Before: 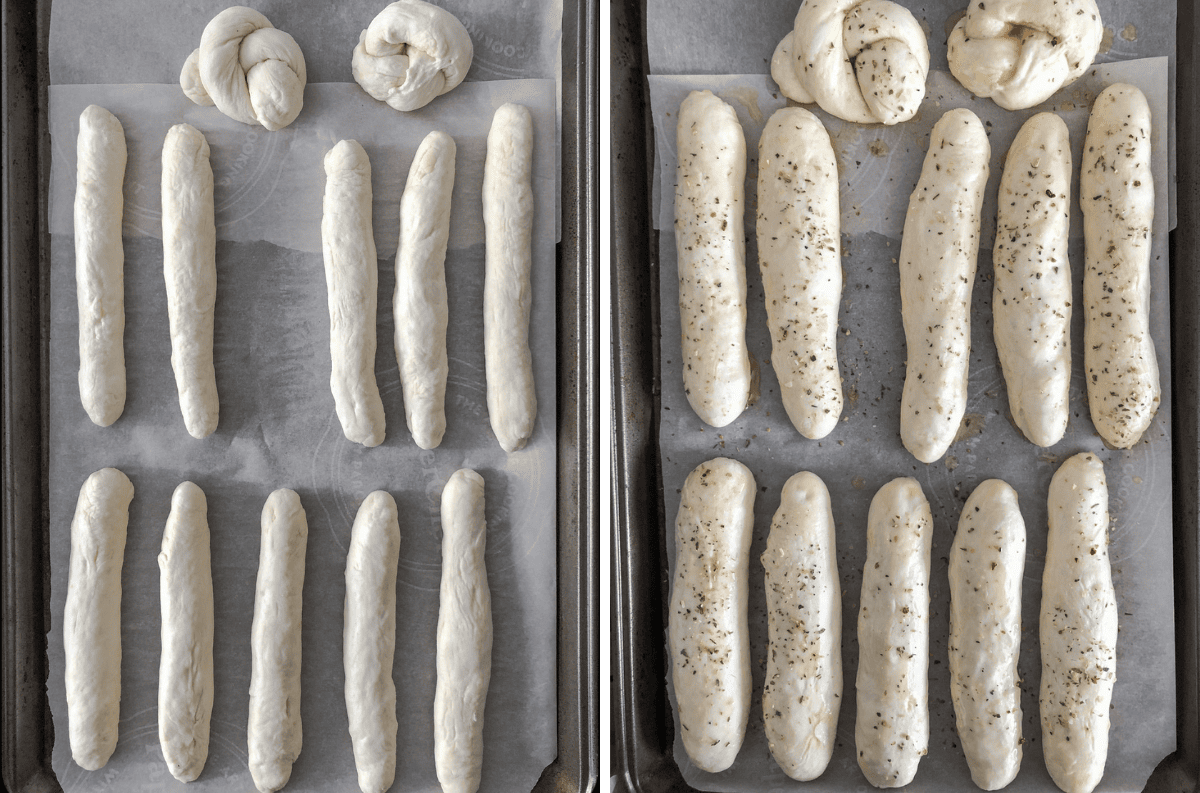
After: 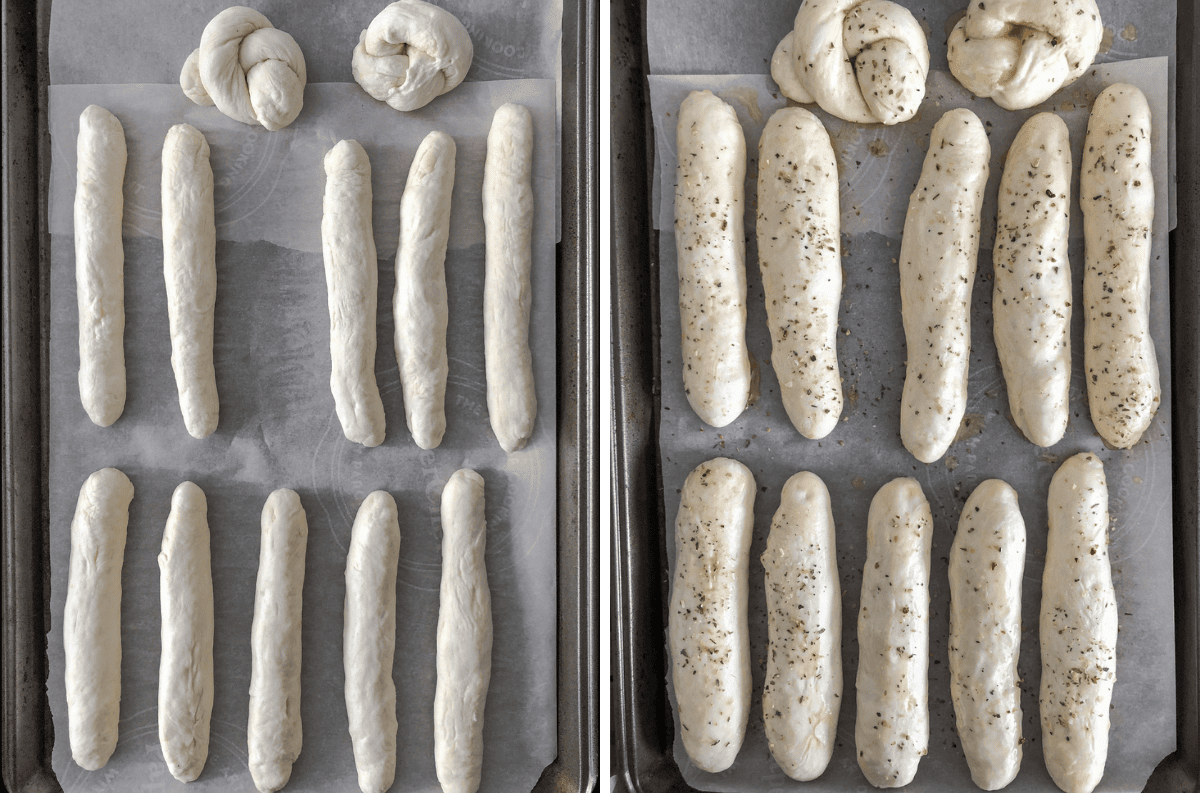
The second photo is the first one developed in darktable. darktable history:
shadows and highlights: white point adjustment 0.113, highlights -70.06, soften with gaussian
